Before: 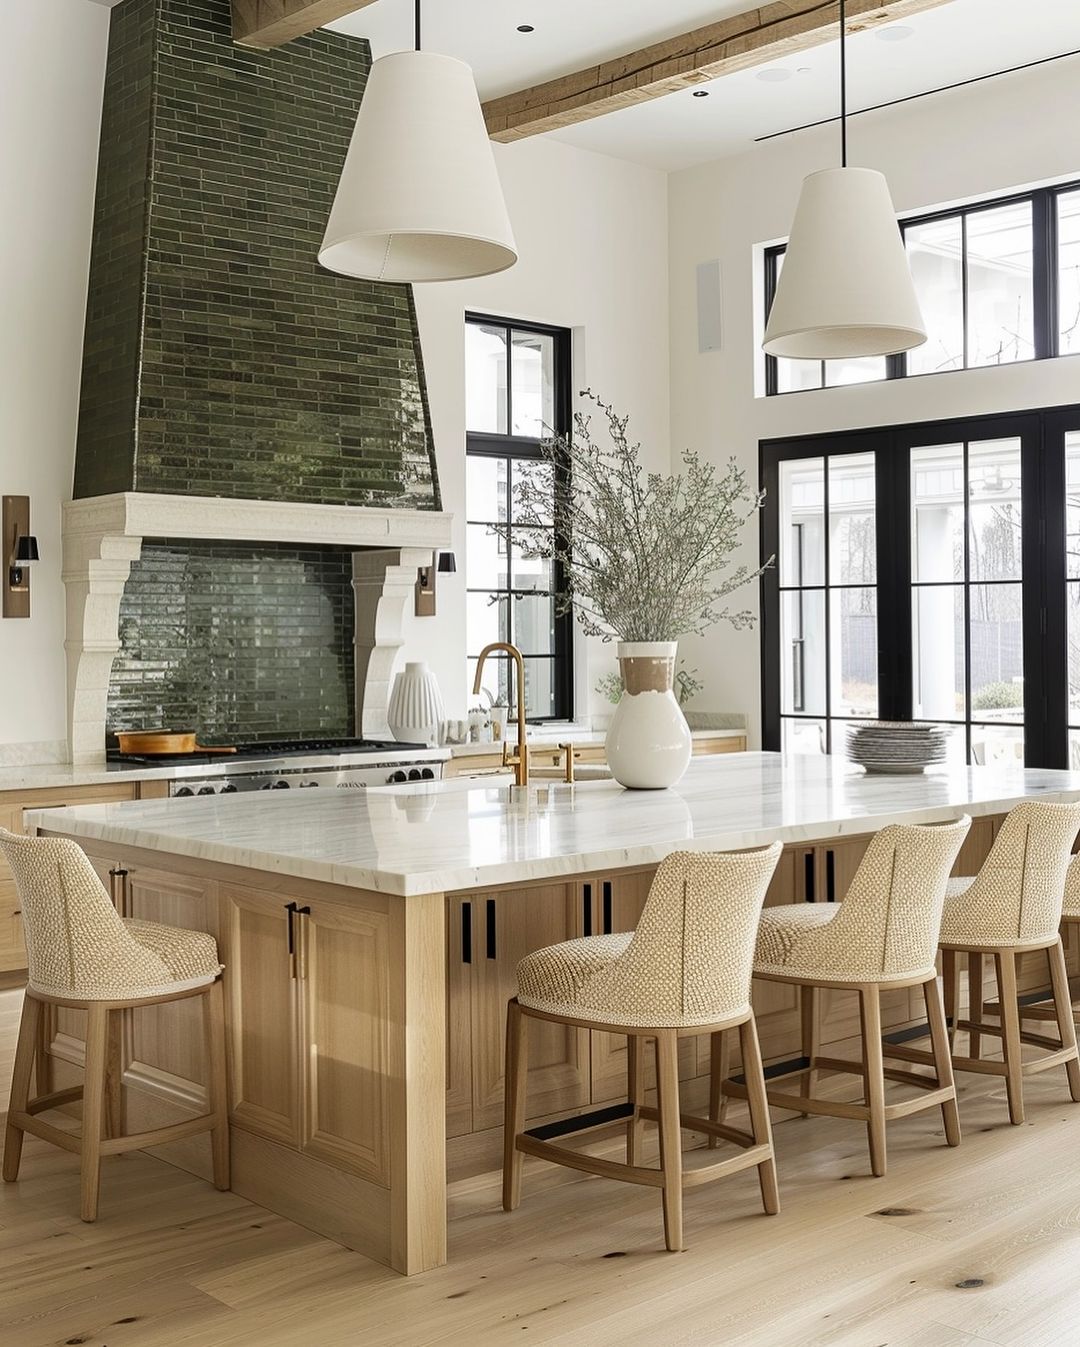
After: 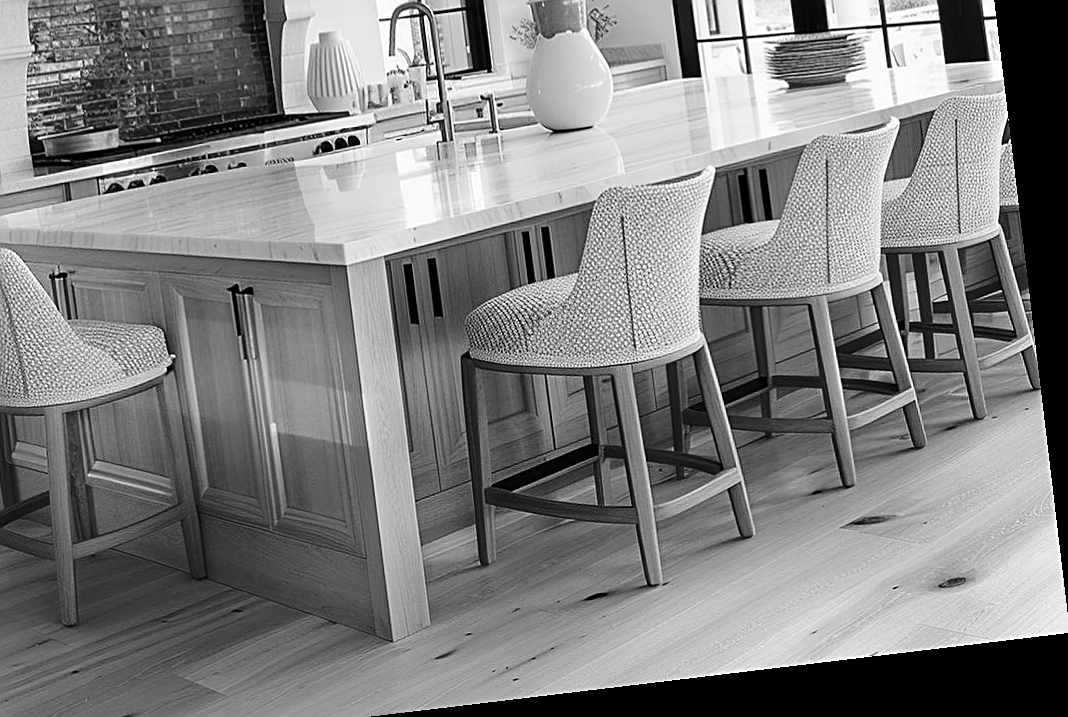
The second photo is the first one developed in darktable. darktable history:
sharpen: amount 0.6
monochrome: on, module defaults
color zones: curves: ch0 [(0, 0.465) (0.092, 0.596) (0.289, 0.464) (0.429, 0.453) (0.571, 0.464) (0.714, 0.455) (0.857, 0.462) (1, 0.465)]
base curve: curves: ch0 [(0, 0) (0.073, 0.04) (0.157, 0.139) (0.492, 0.492) (0.758, 0.758) (1, 1)], preserve colors none
white balance: red 0.983, blue 1.036
rotate and perspective: rotation -6.83°, automatic cropping off
crop and rotate: left 13.306%, top 48.129%, bottom 2.928%
